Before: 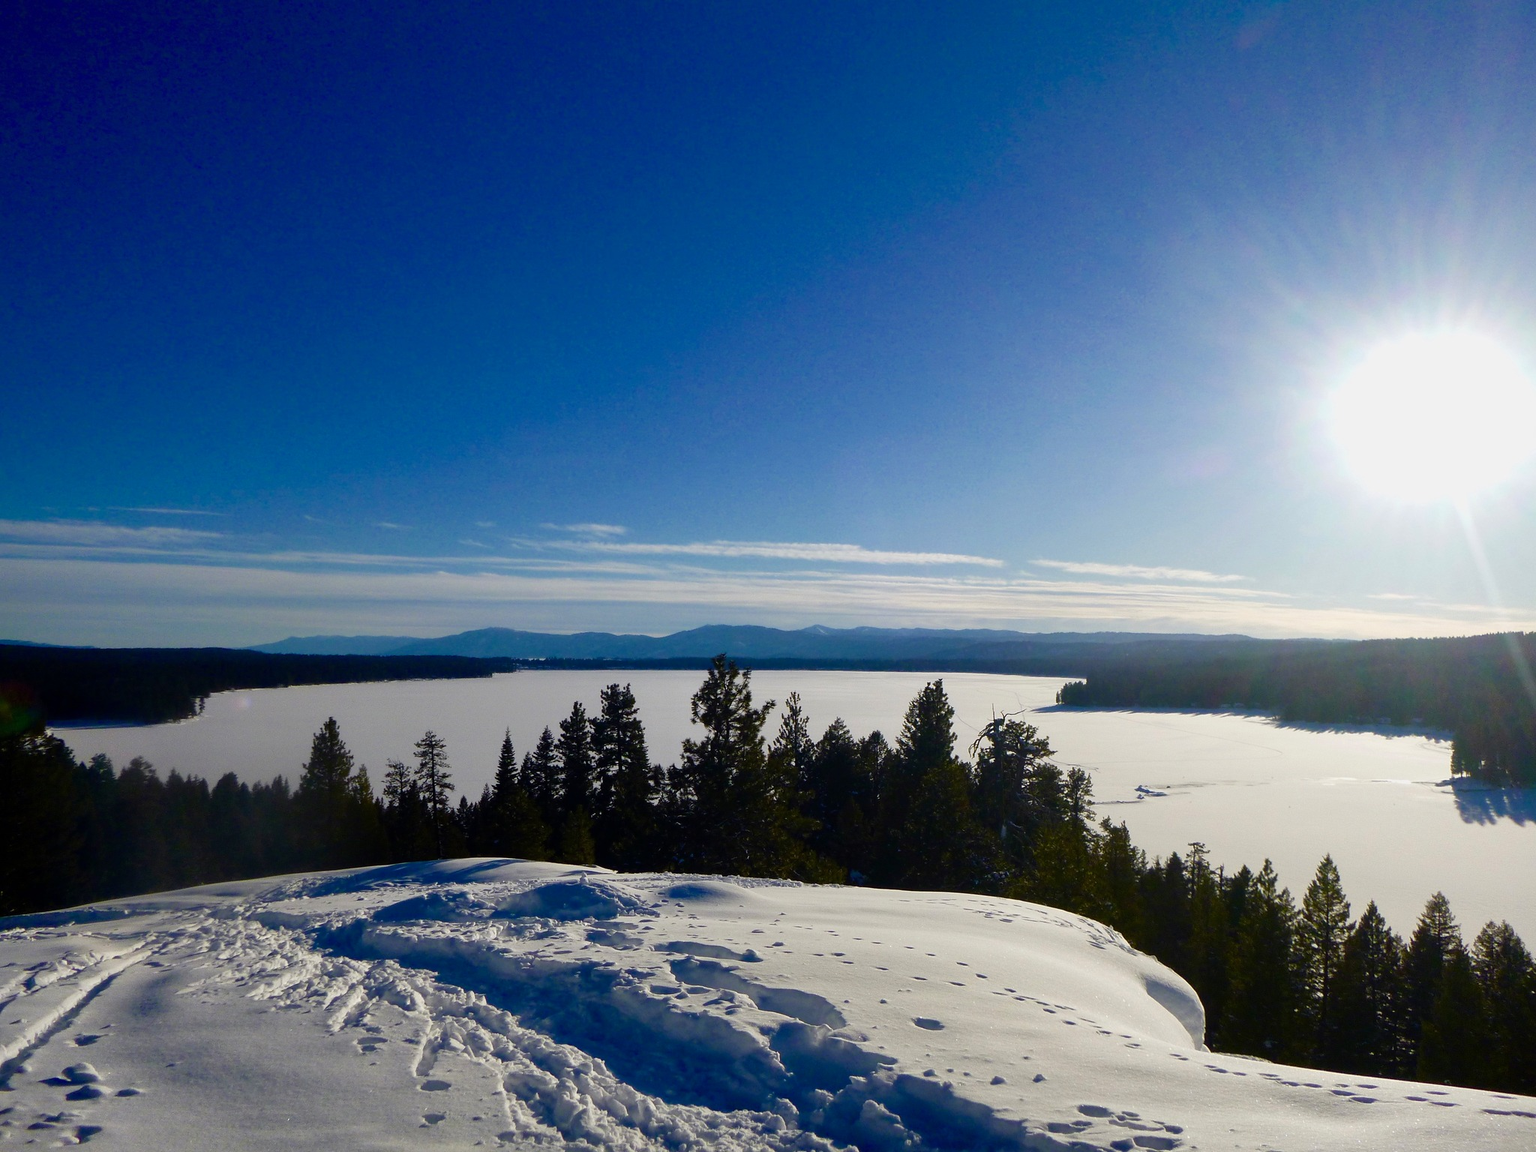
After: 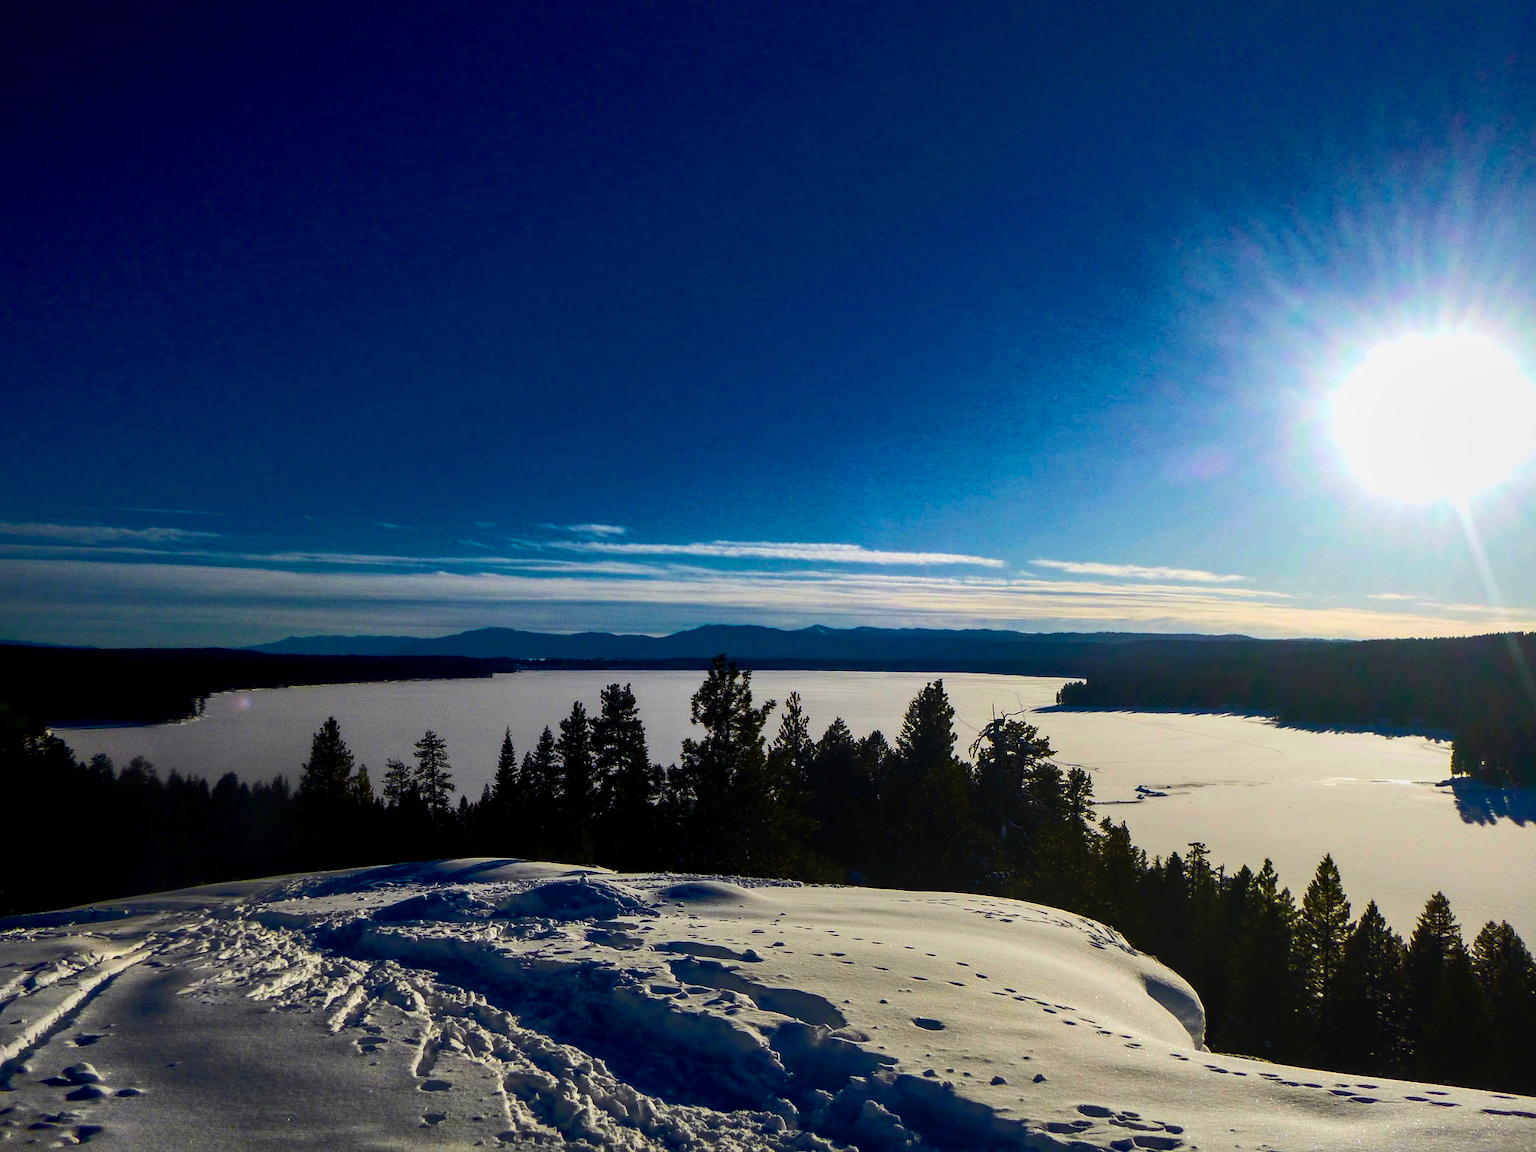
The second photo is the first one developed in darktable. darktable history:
contrast equalizer: octaves 7, y [[0.6 ×6], [0.55 ×6], [0 ×6], [0 ×6], [0 ×6]], mix 0.15
local contrast: on, module defaults
color balance rgb: linear chroma grading › global chroma 40.15%, perceptual saturation grading › global saturation 60.58%, perceptual saturation grading › highlights 20.44%, perceptual saturation grading › shadows -50.36%, perceptual brilliance grading › highlights 2.19%, perceptual brilliance grading › mid-tones -50.36%, perceptual brilliance grading › shadows -50.36%
